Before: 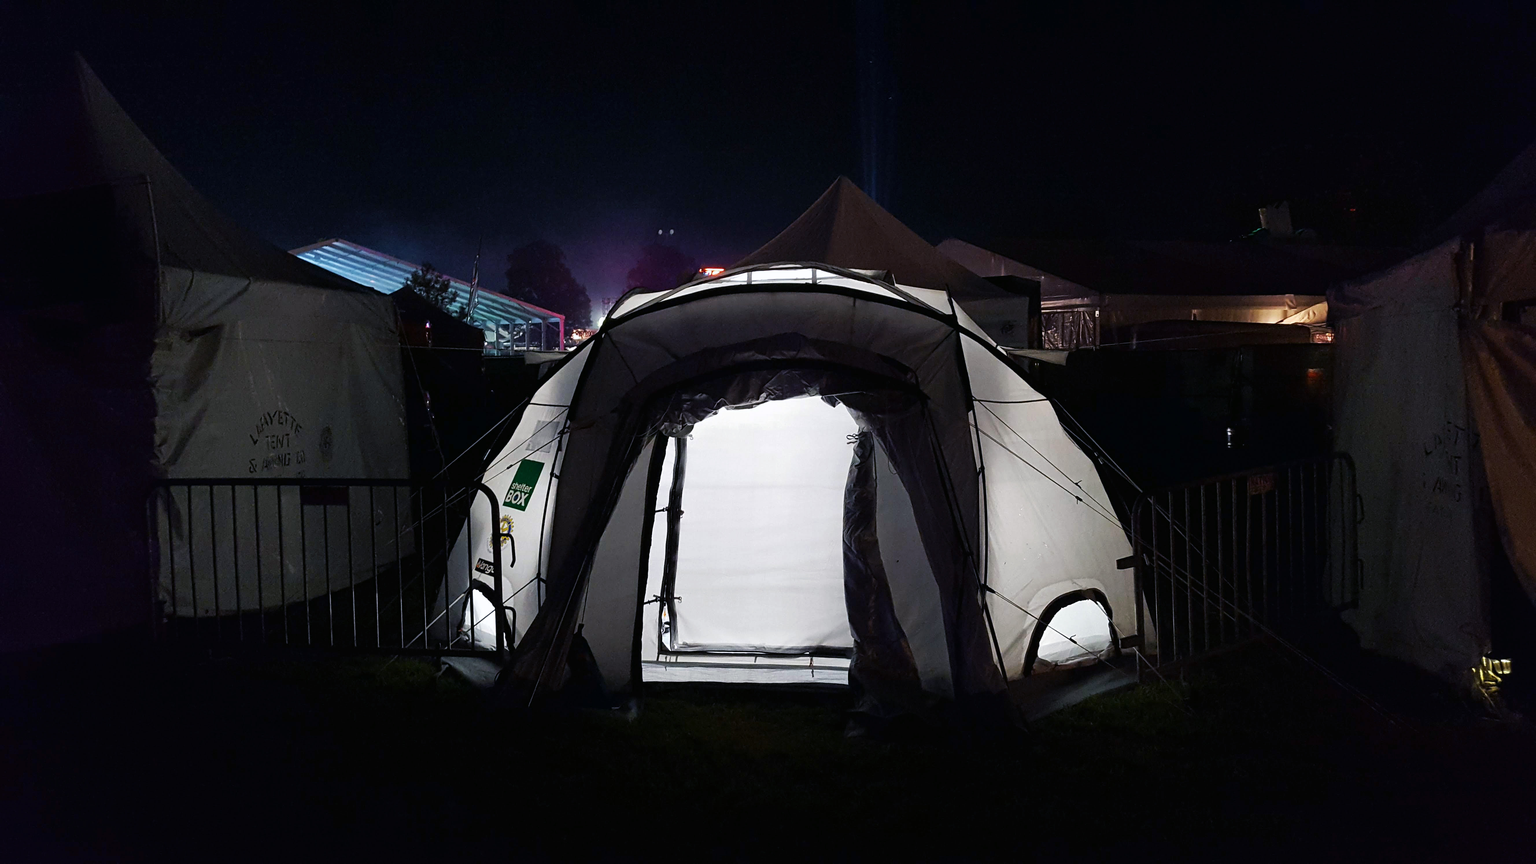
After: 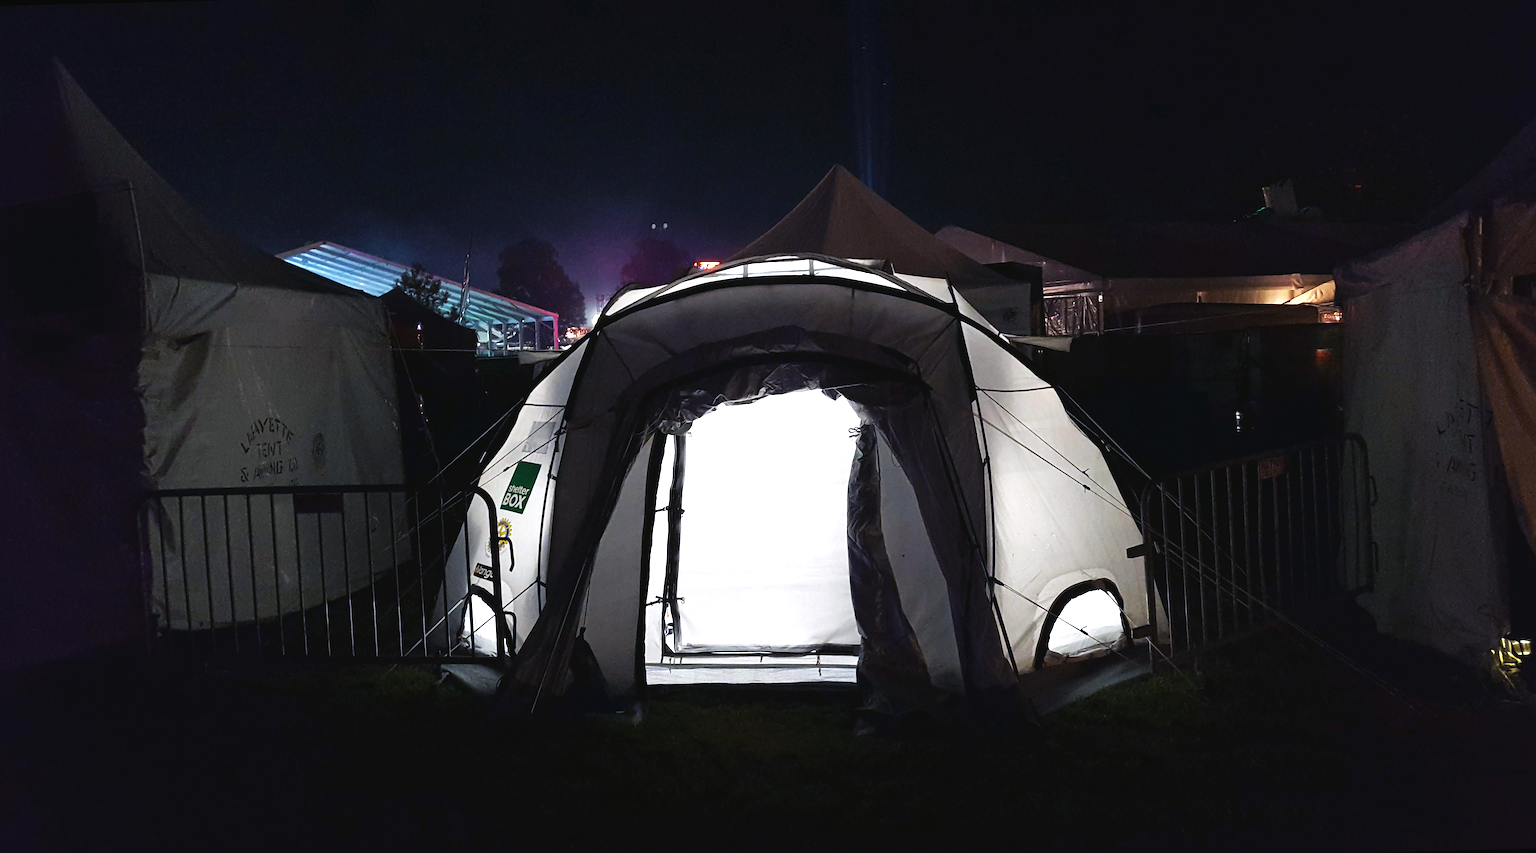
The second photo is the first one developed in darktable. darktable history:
rotate and perspective: rotation -1.42°, crop left 0.016, crop right 0.984, crop top 0.035, crop bottom 0.965
exposure: black level correction -0.002, exposure 0.54 EV, compensate highlight preservation false
